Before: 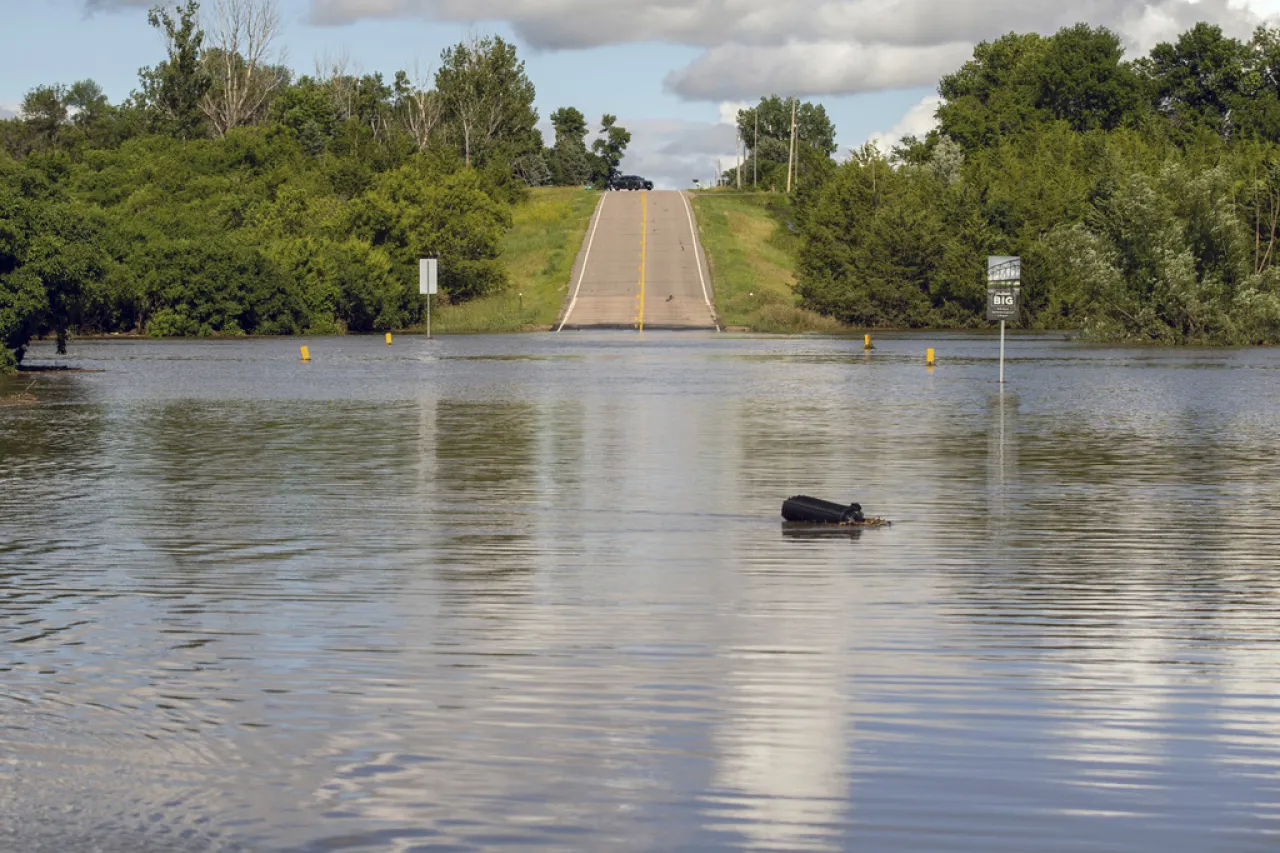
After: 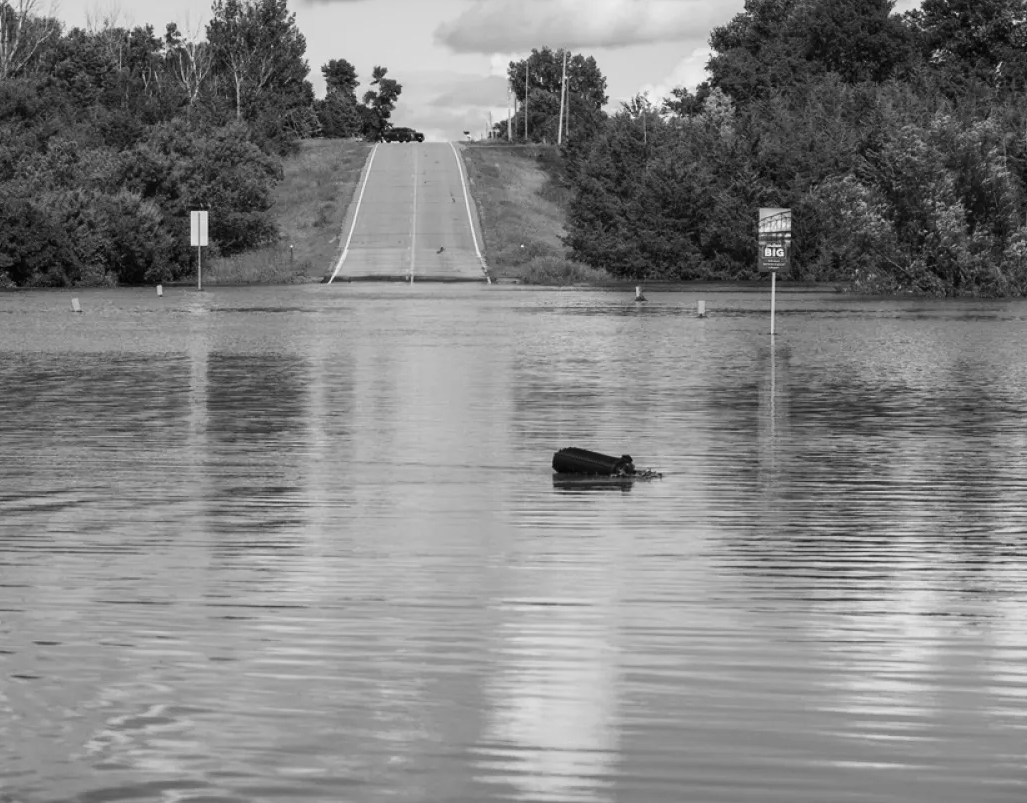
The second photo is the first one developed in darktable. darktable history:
contrast brightness saturation: contrast 0.18, saturation 0.3
crop and rotate: left 17.959%, top 5.771%, right 1.742%
color calibration: output gray [0.267, 0.423, 0.261, 0], illuminant same as pipeline (D50), adaptation none (bypass)
color balance: contrast -0.5%
